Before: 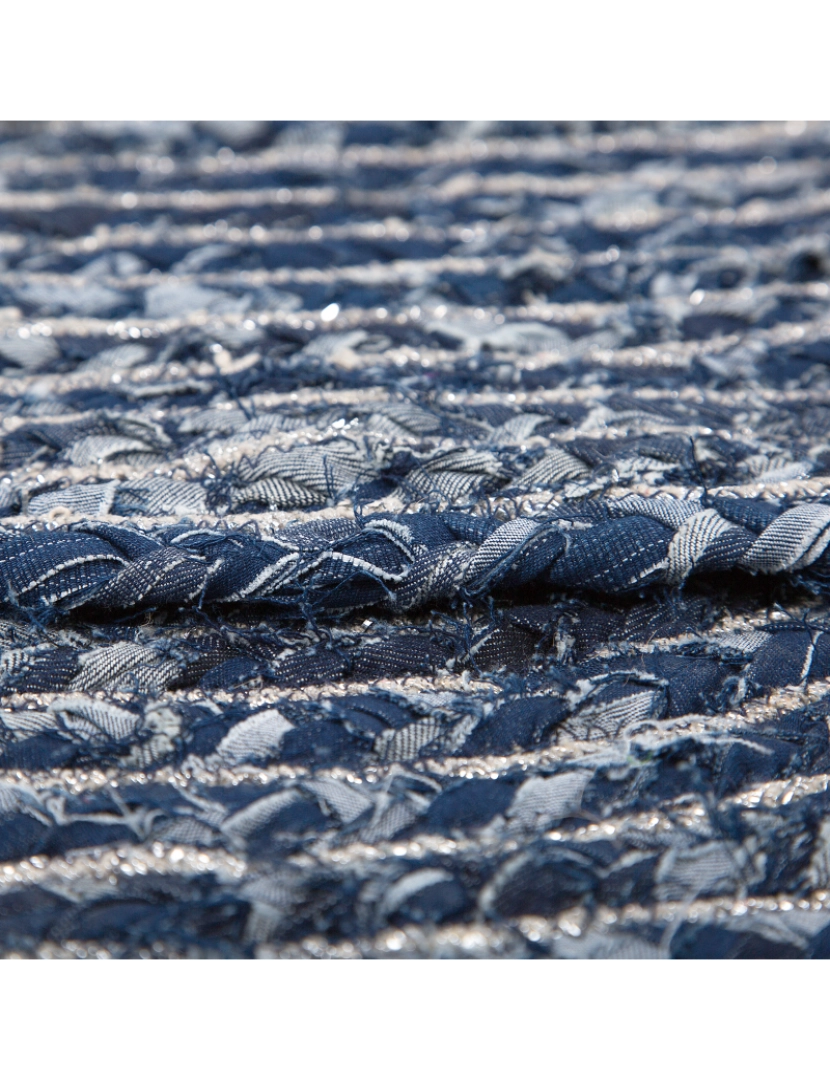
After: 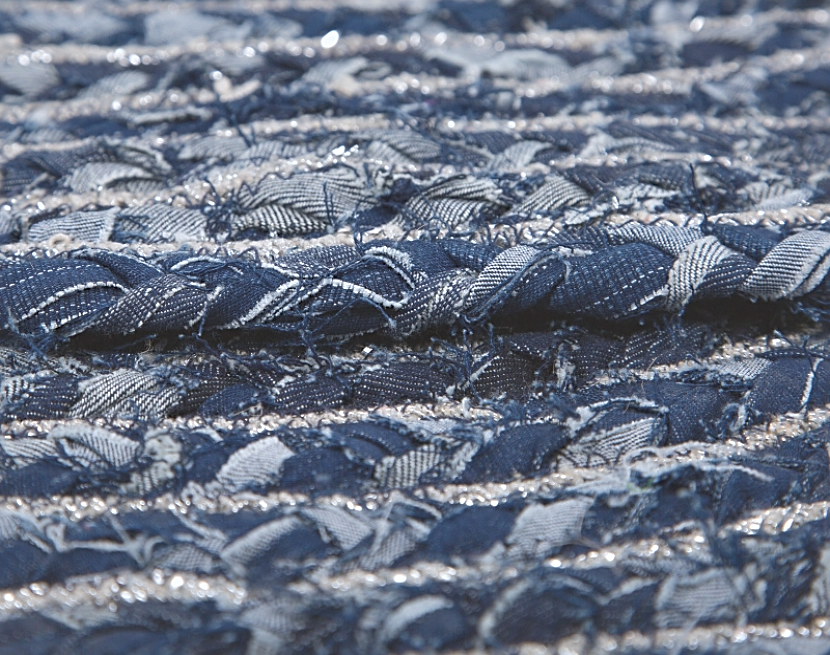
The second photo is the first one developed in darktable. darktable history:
white balance: red 0.976, blue 1.04
shadows and highlights: on, module defaults
crop and rotate: top 25.357%, bottom 13.942%
contrast brightness saturation: saturation -0.05
sharpen: on, module defaults
contrast equalizer: octaves 7, y [[0.6 ×6], [0.55 ×6], [0 ×6], [0 ×6], [0 ×6]], mix 0.3
color balance: lift [1.01, 1, 1, 1], gamma [1.097, 1, 1, 1], gain [0.85, 1, 1, 1]
